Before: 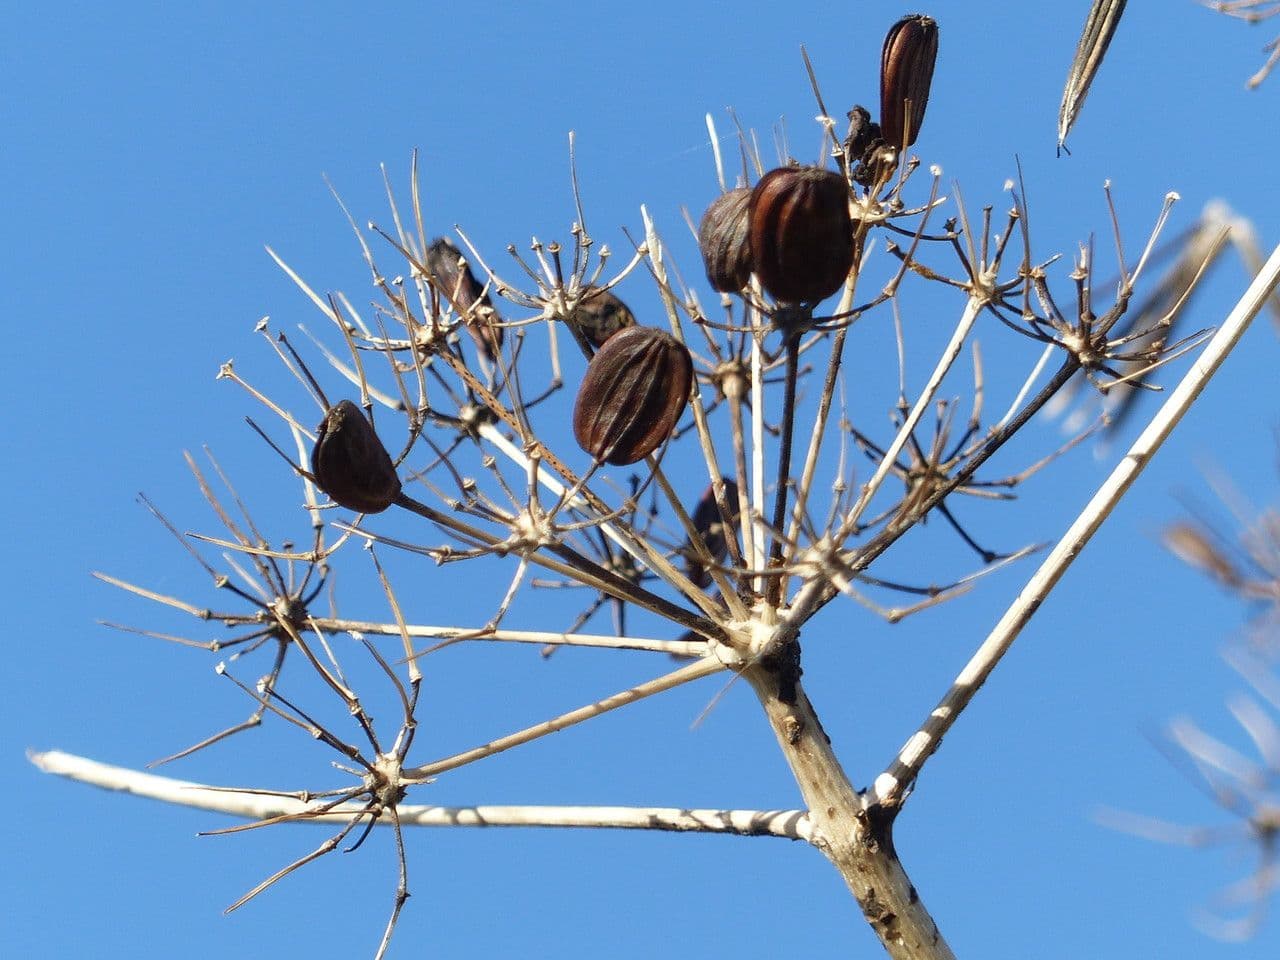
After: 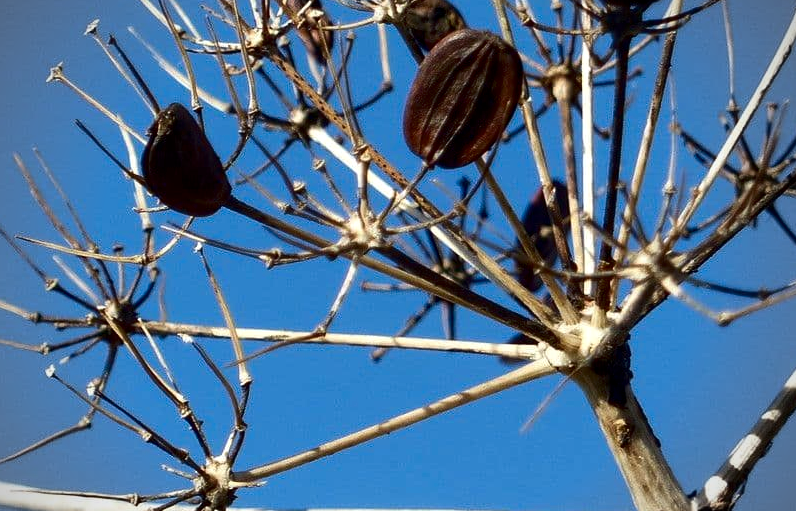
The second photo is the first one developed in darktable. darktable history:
contrast brightness saturation: contrast 0.135, brightness -0.225, saturation 0.143
crop: left 13.344%, top 30.982%, right 24.46%, bottom 15.723%
local contrast: highlights 104%, shadows 99%, detail 119%, midtone range 0.2
vignetting: fall-off start 75.25%, width/height ratio 1.086, unbound false
